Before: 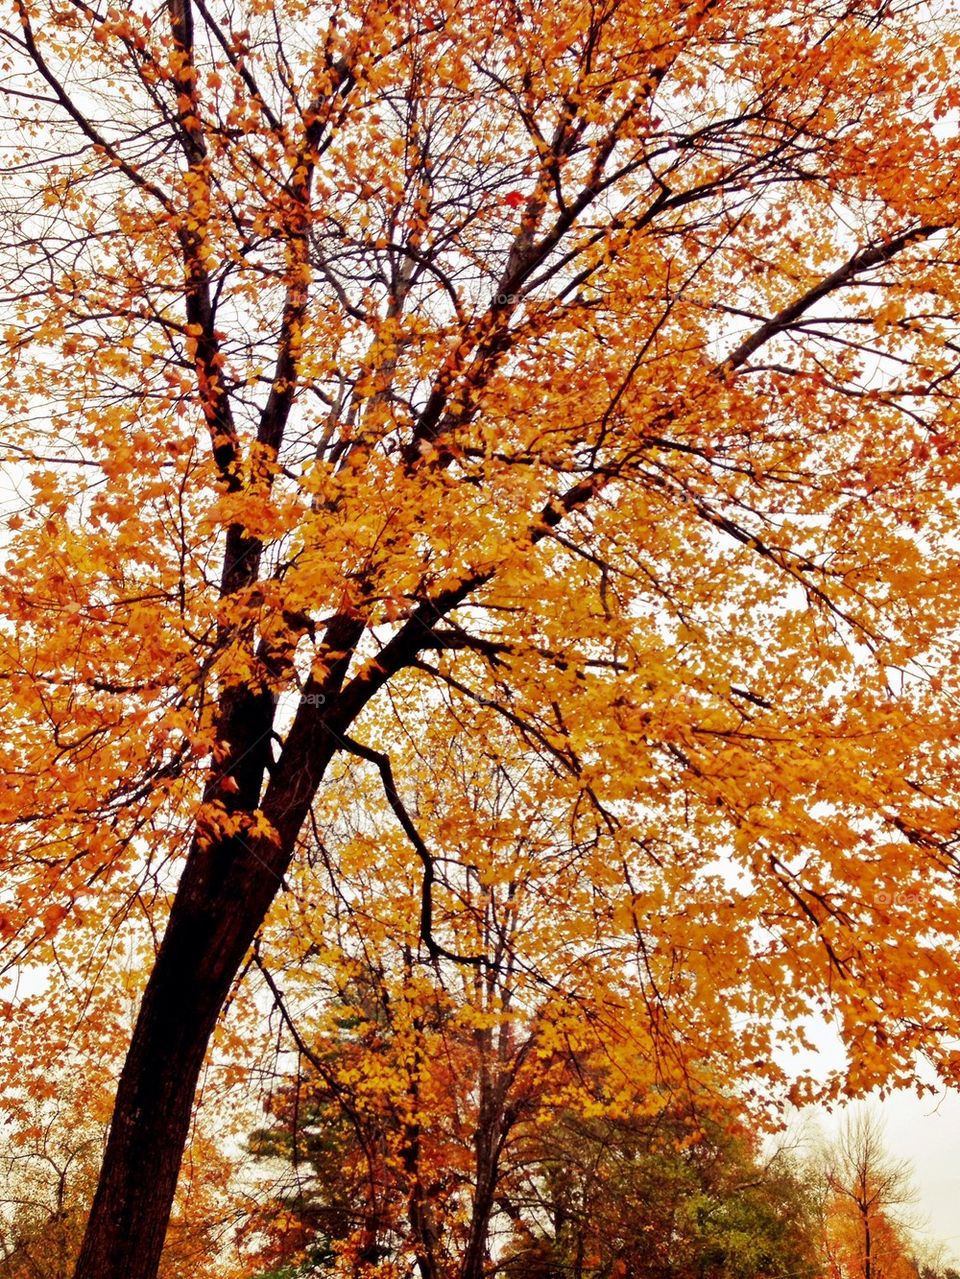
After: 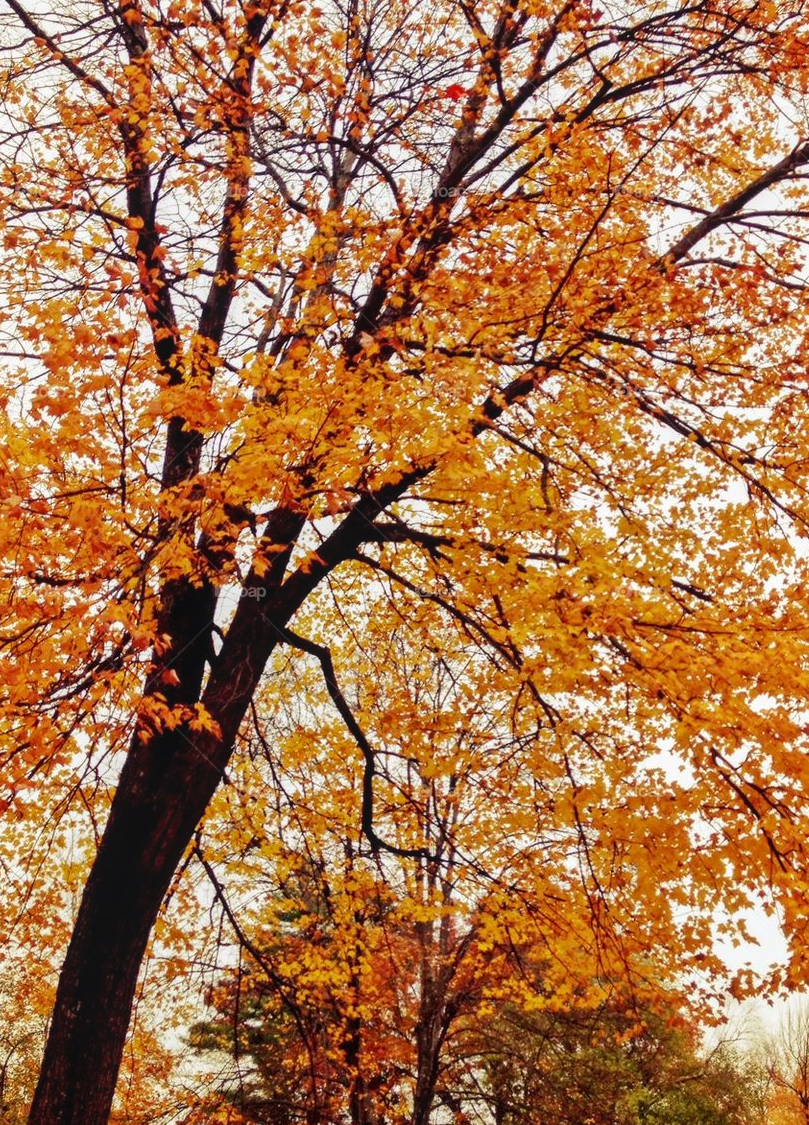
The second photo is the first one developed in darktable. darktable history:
crop: left 6.171%, top 8.368%, right 9.526%, bottom 3.61%
local contrast: detail 110%
